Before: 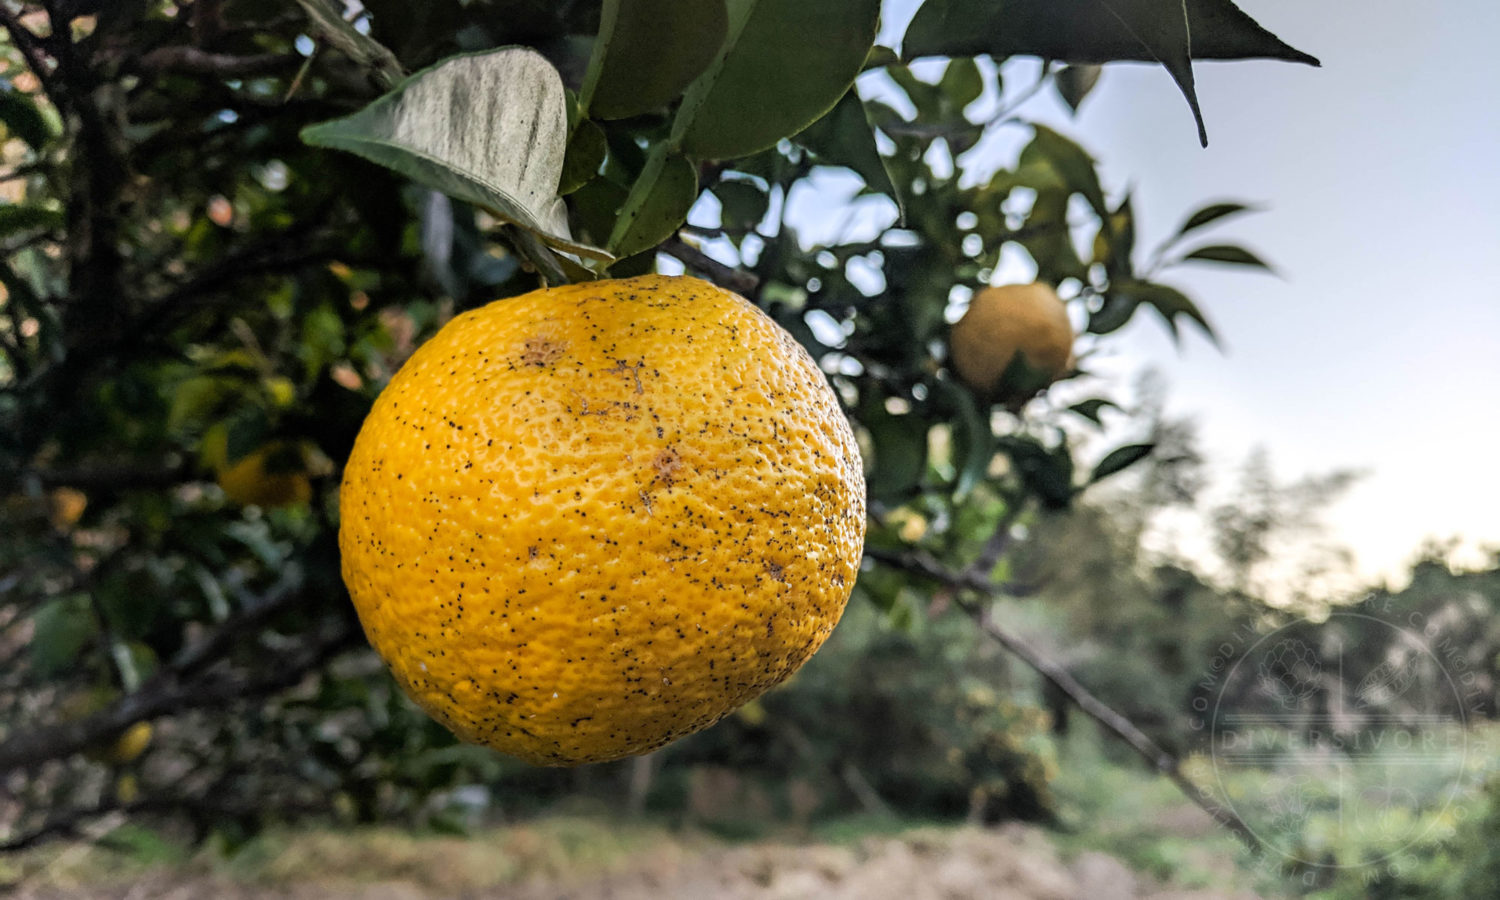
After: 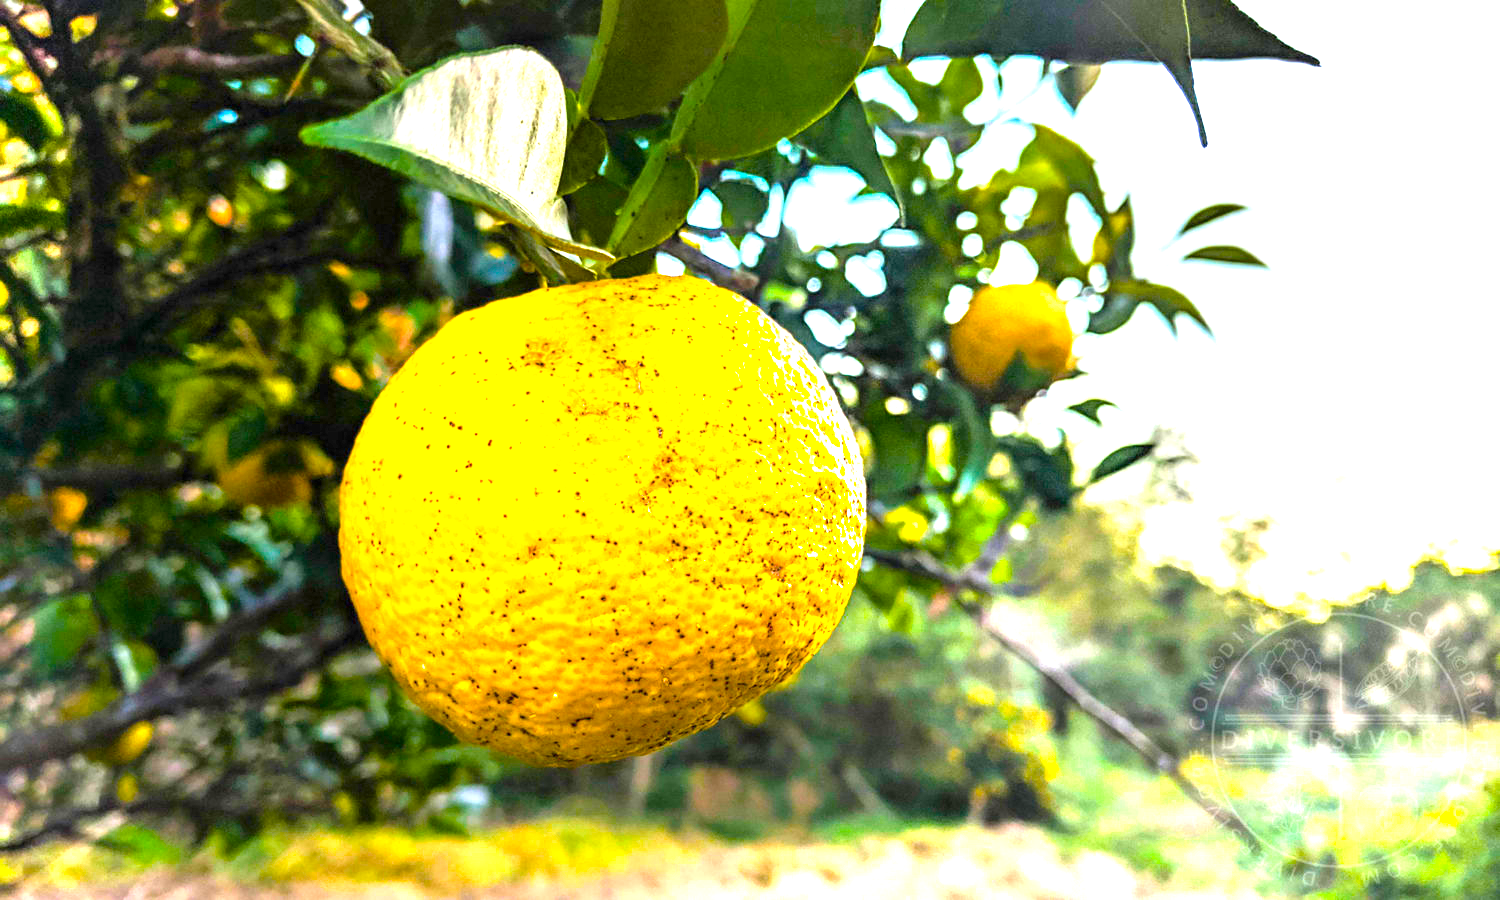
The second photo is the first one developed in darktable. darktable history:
color balance rgb: linear chroma grading › global chroma 42%, perceptual saturation grading › global saturation 42%, global vibrance 33%
exposure: black level correction 0, exposure 1.9 EV, compensate highlight preservation false
